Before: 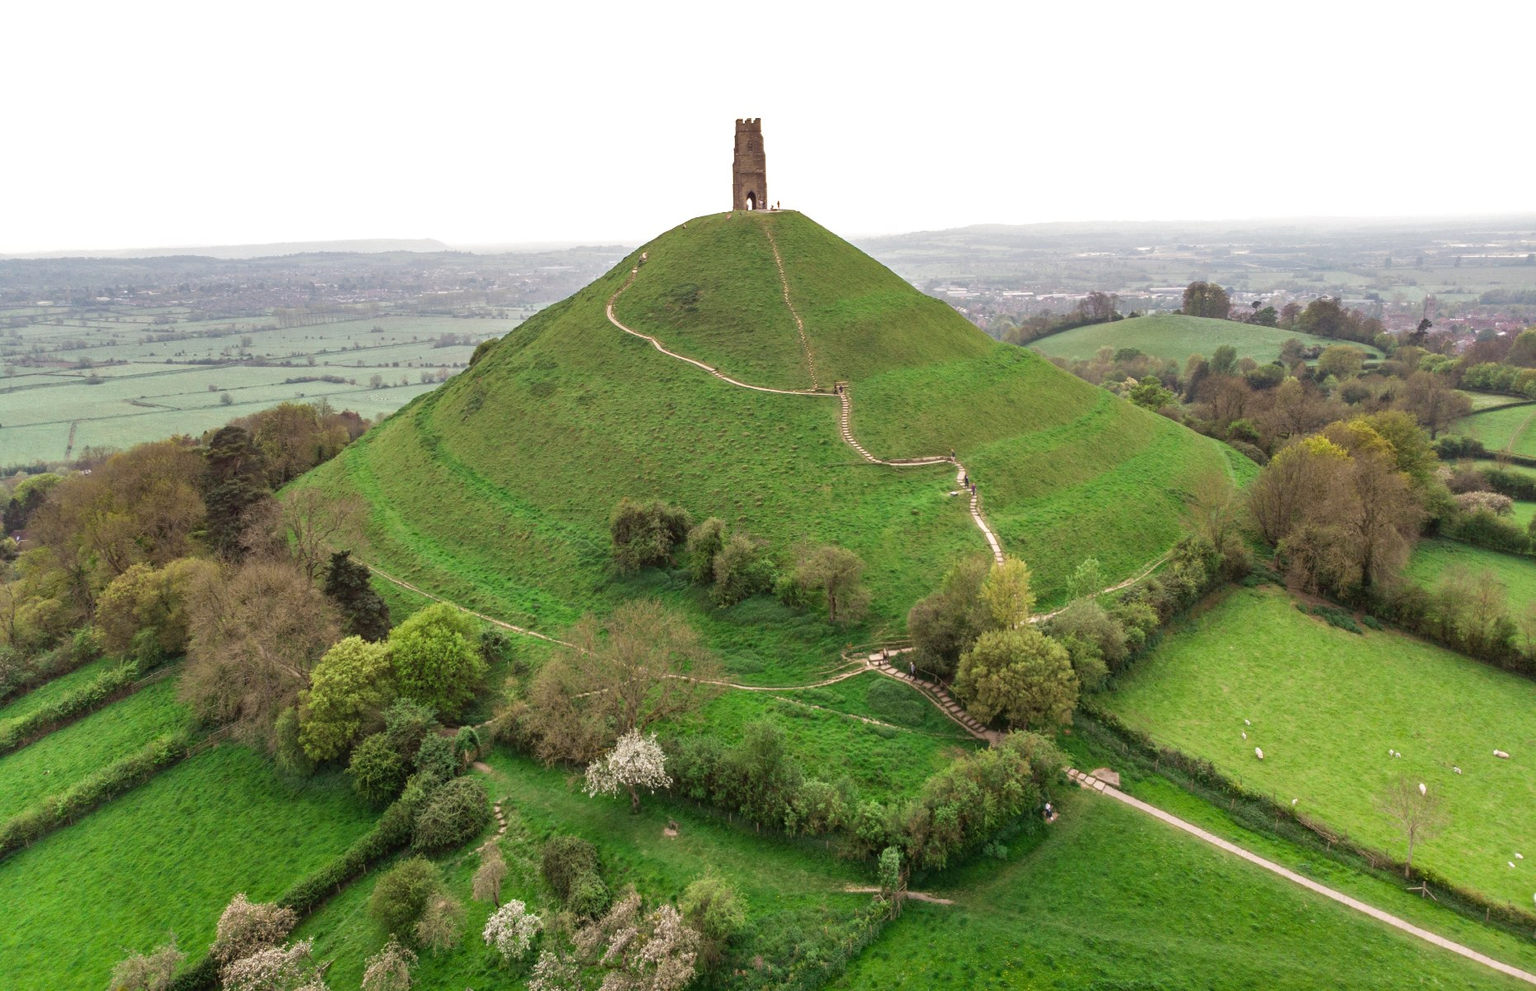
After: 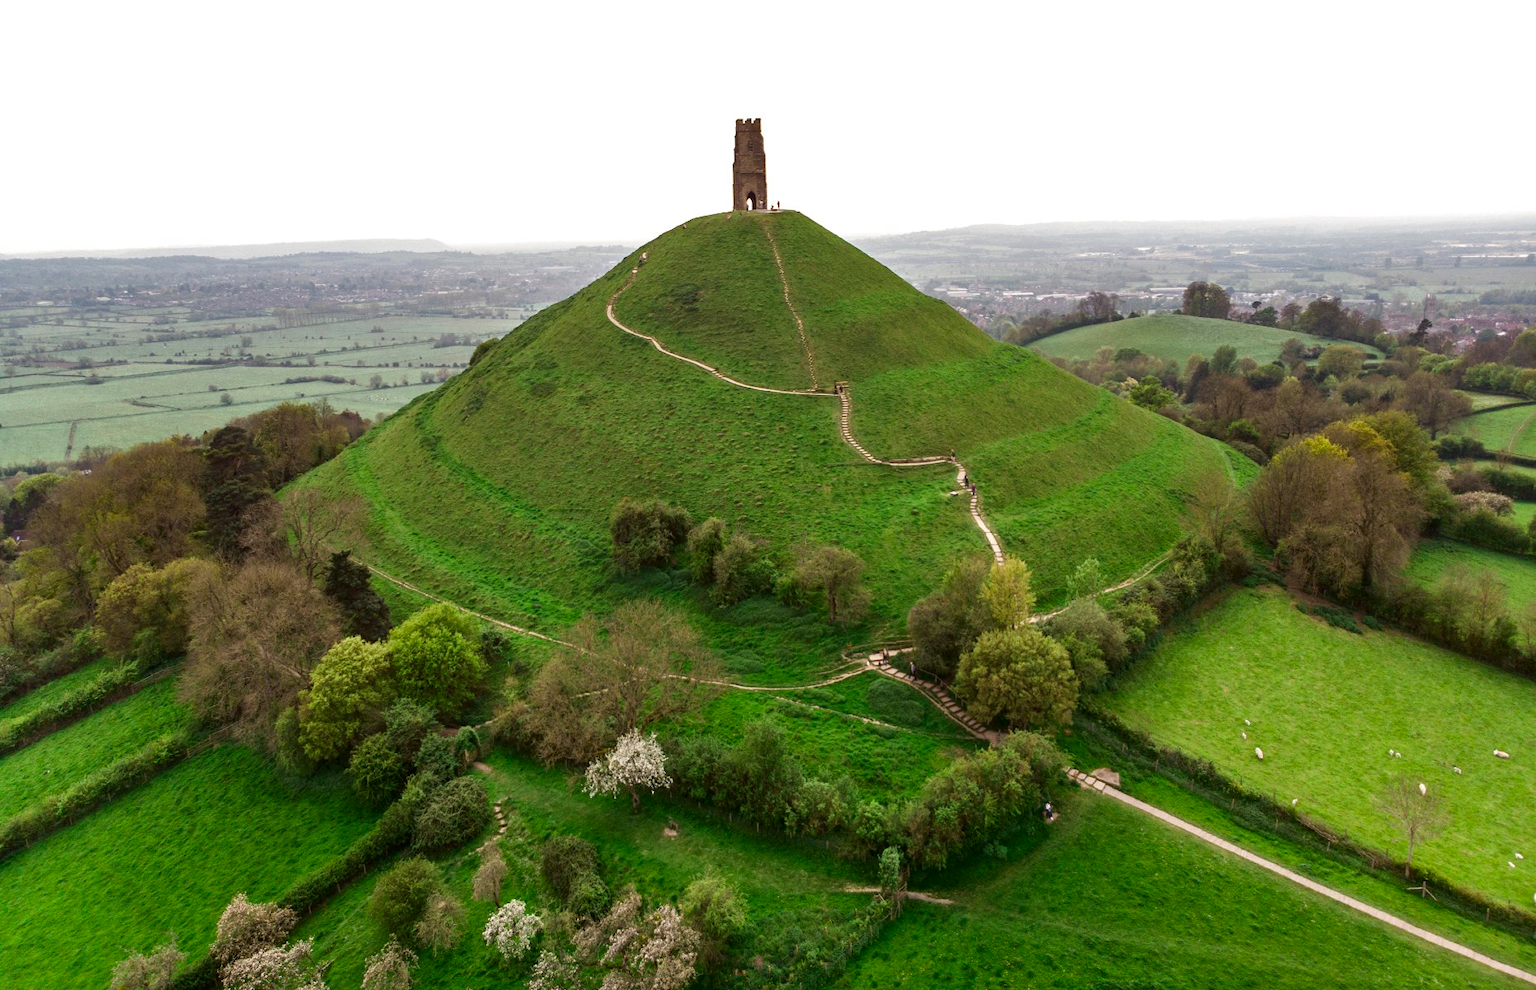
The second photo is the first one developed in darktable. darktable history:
contrast brightness saturation: contrast 0.068, brightness -0.145, saturation 0.113
